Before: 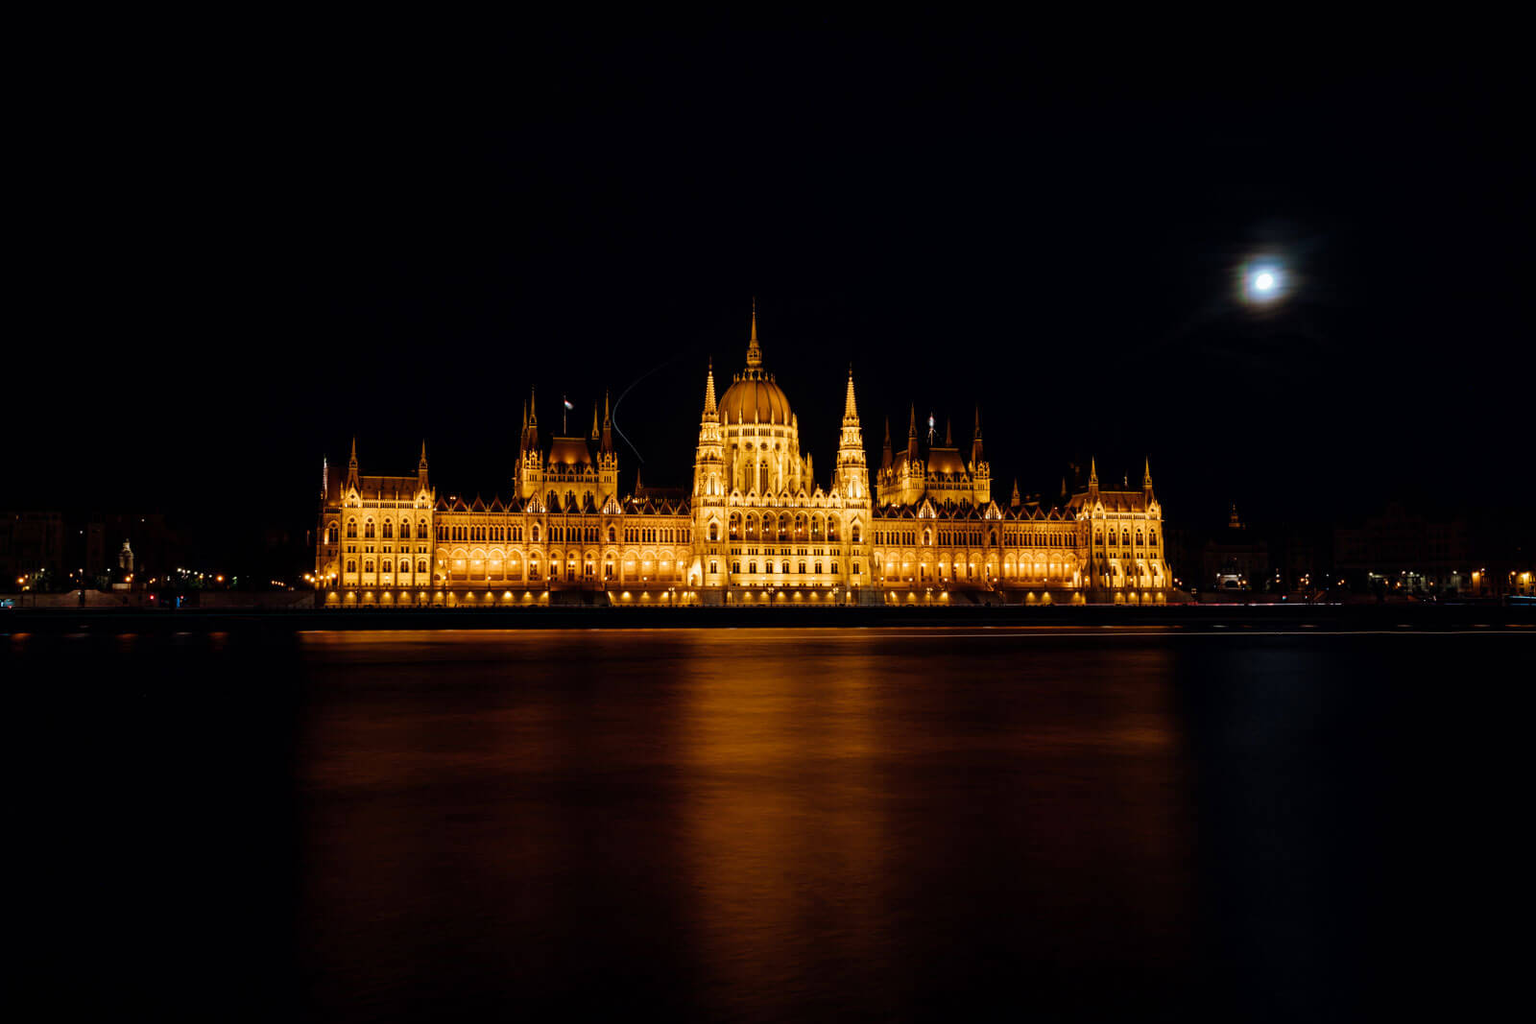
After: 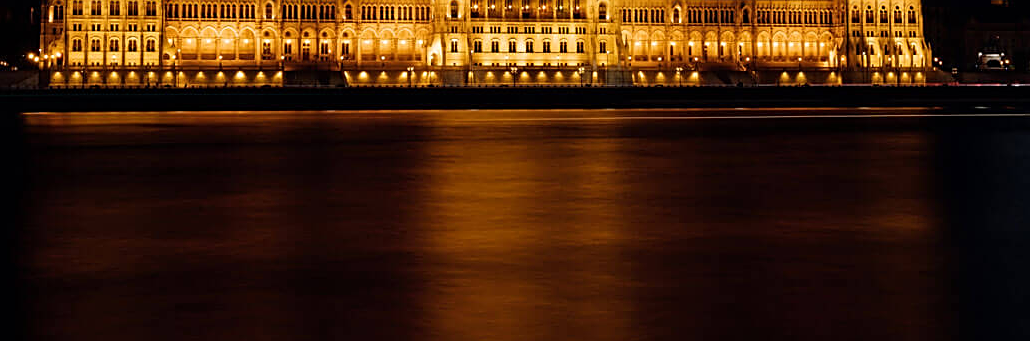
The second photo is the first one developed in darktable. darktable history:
crop: left 18.091%, top 51.13%, right 17.525%, bottom 16.85%
exposure: compensate highlight preservation false
tone equalizer: on, module defaults
sharpen: on, module defaults
